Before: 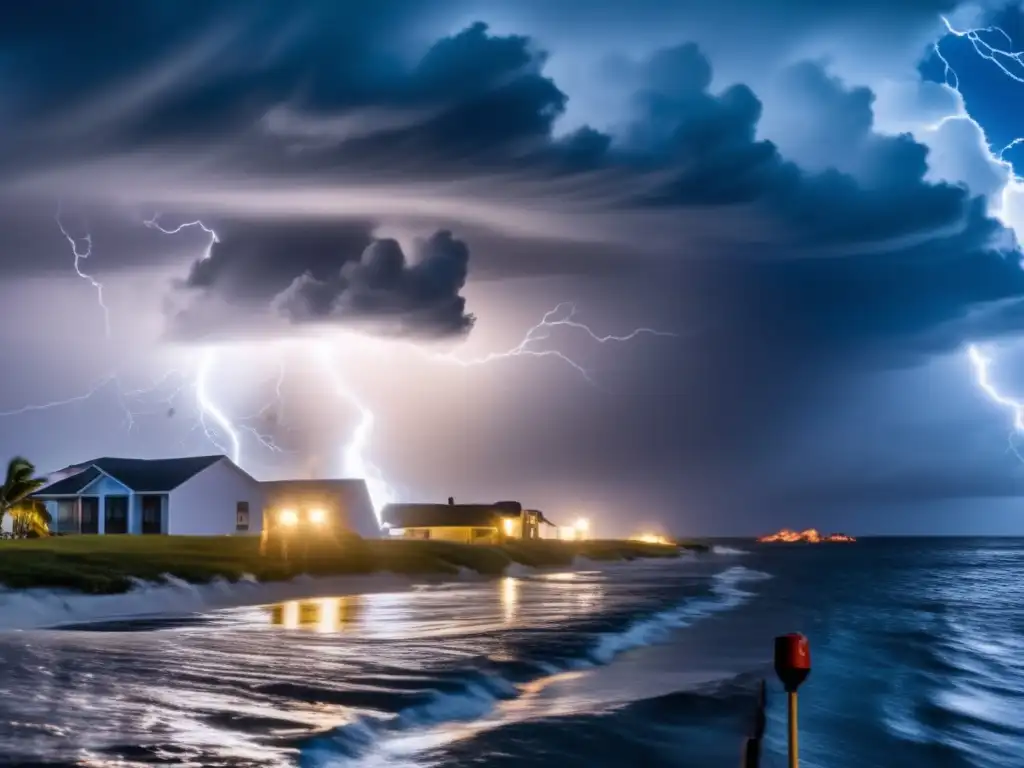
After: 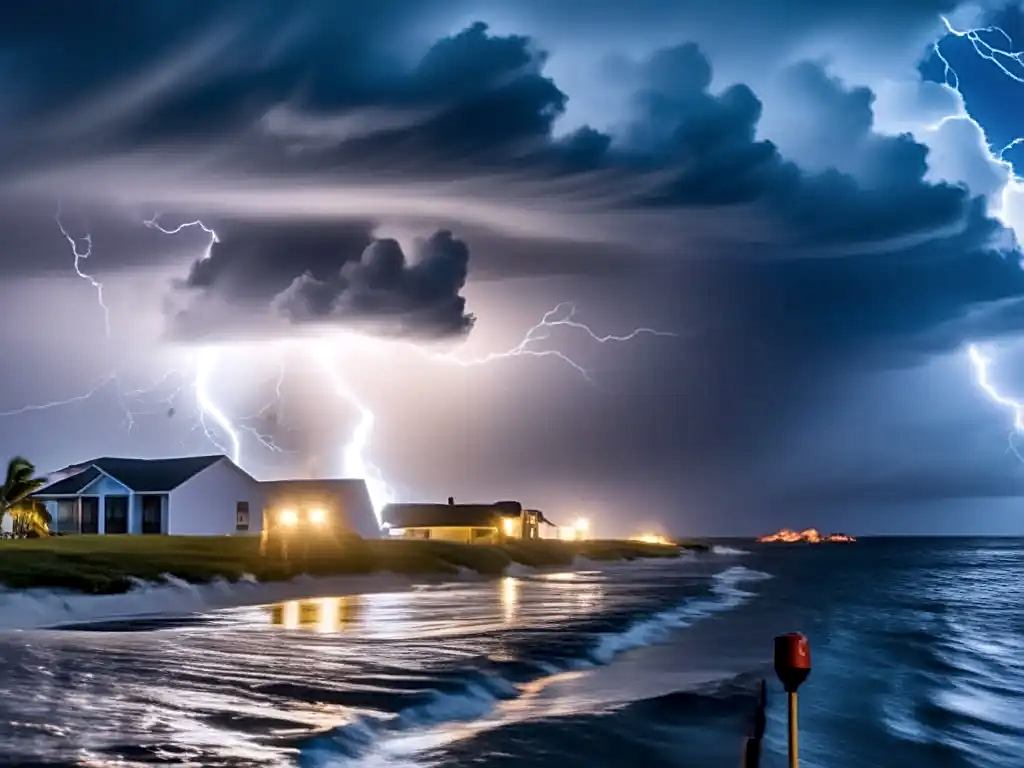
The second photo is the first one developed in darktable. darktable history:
contrast brightness saturation: saturation -0.047
local contrast: mode bilateral grid, contrast 21, coarseness 51, detail 130%, midtone range 0.2
sharpen: on, module defaults
